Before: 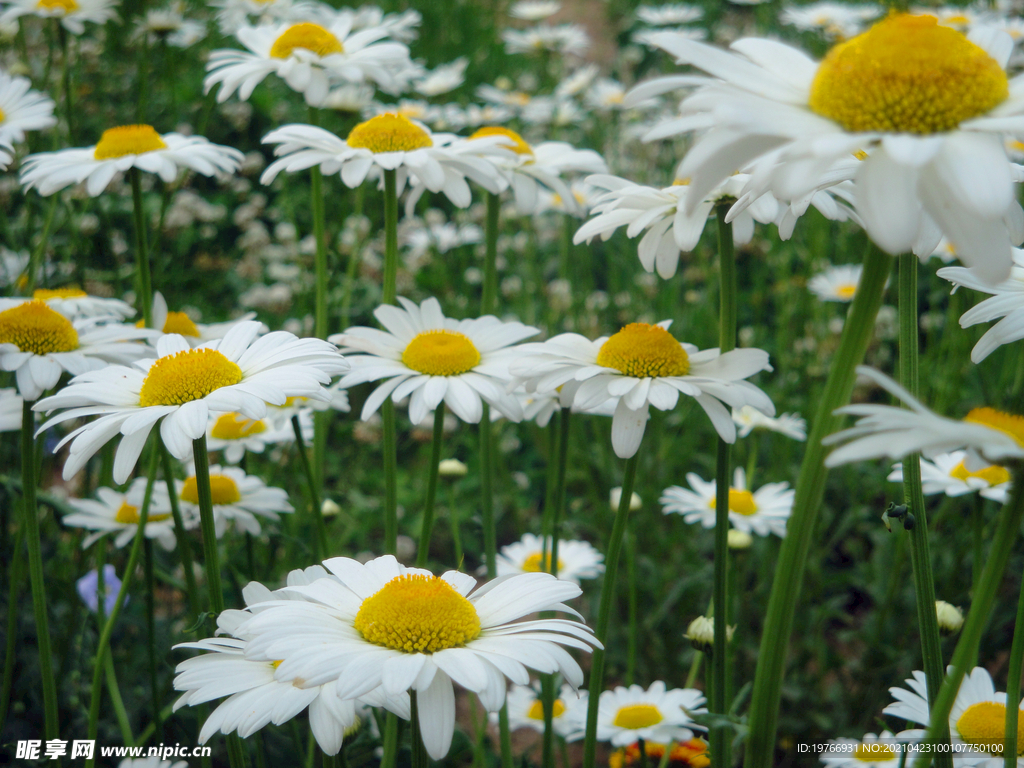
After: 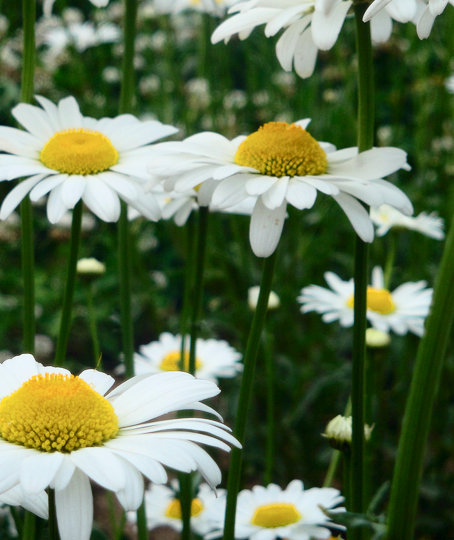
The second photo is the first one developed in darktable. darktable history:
crop: left 35.432%, top 26.233%, right 20.145%, bottom 3.432%
contrast brightness saturation: contrast 0.28
